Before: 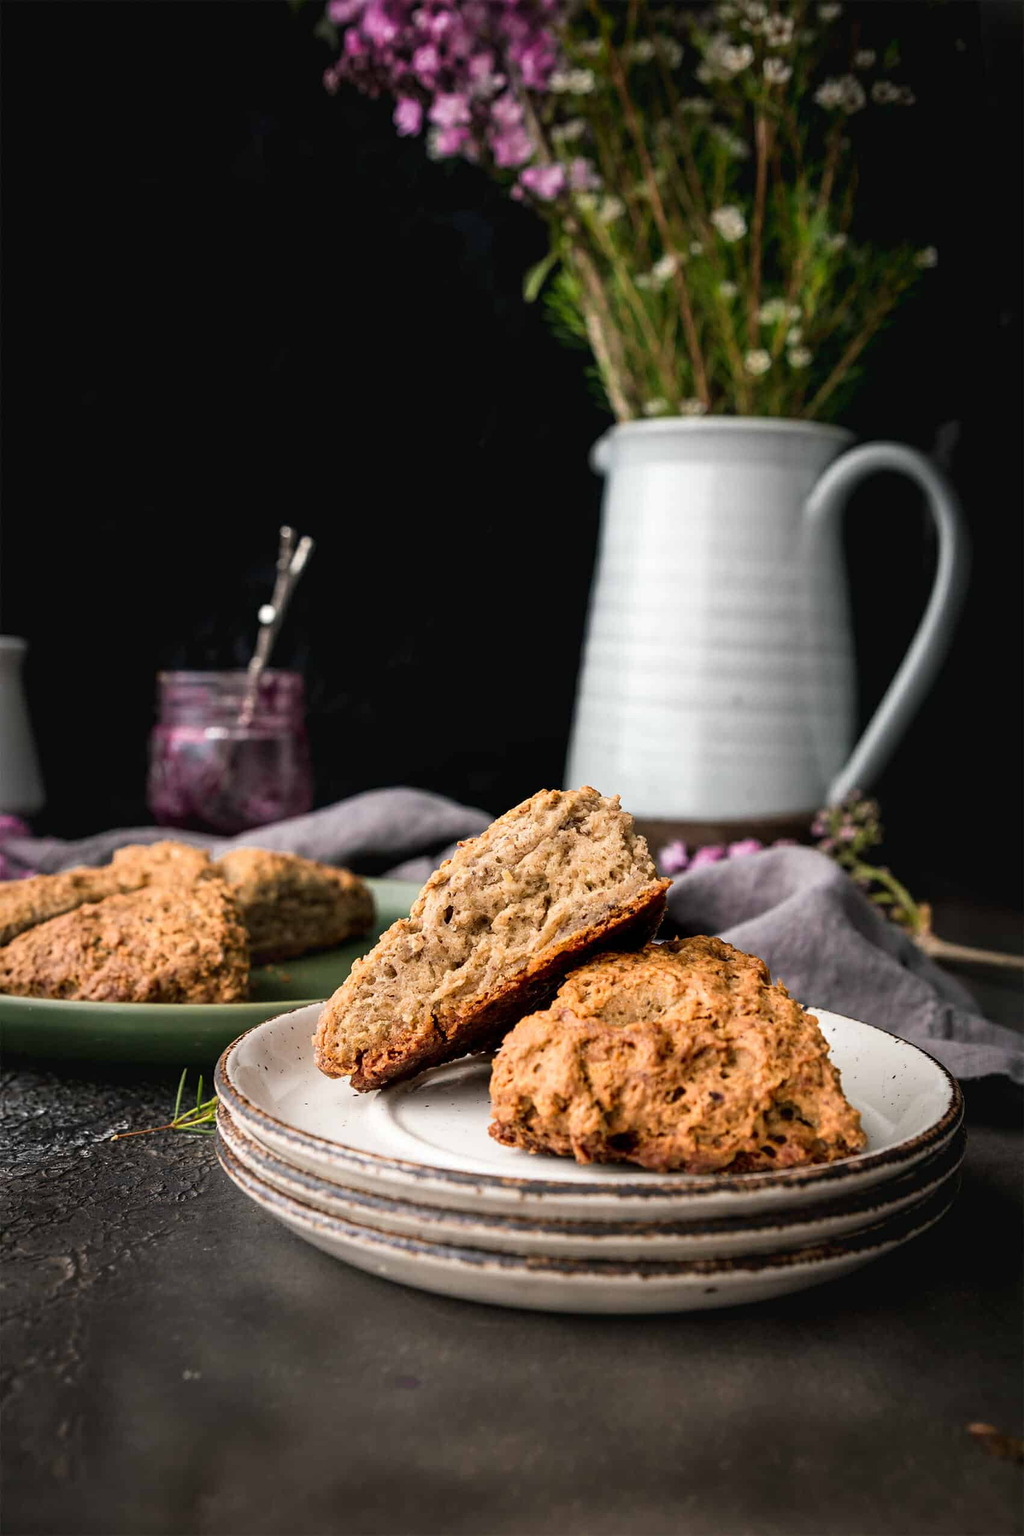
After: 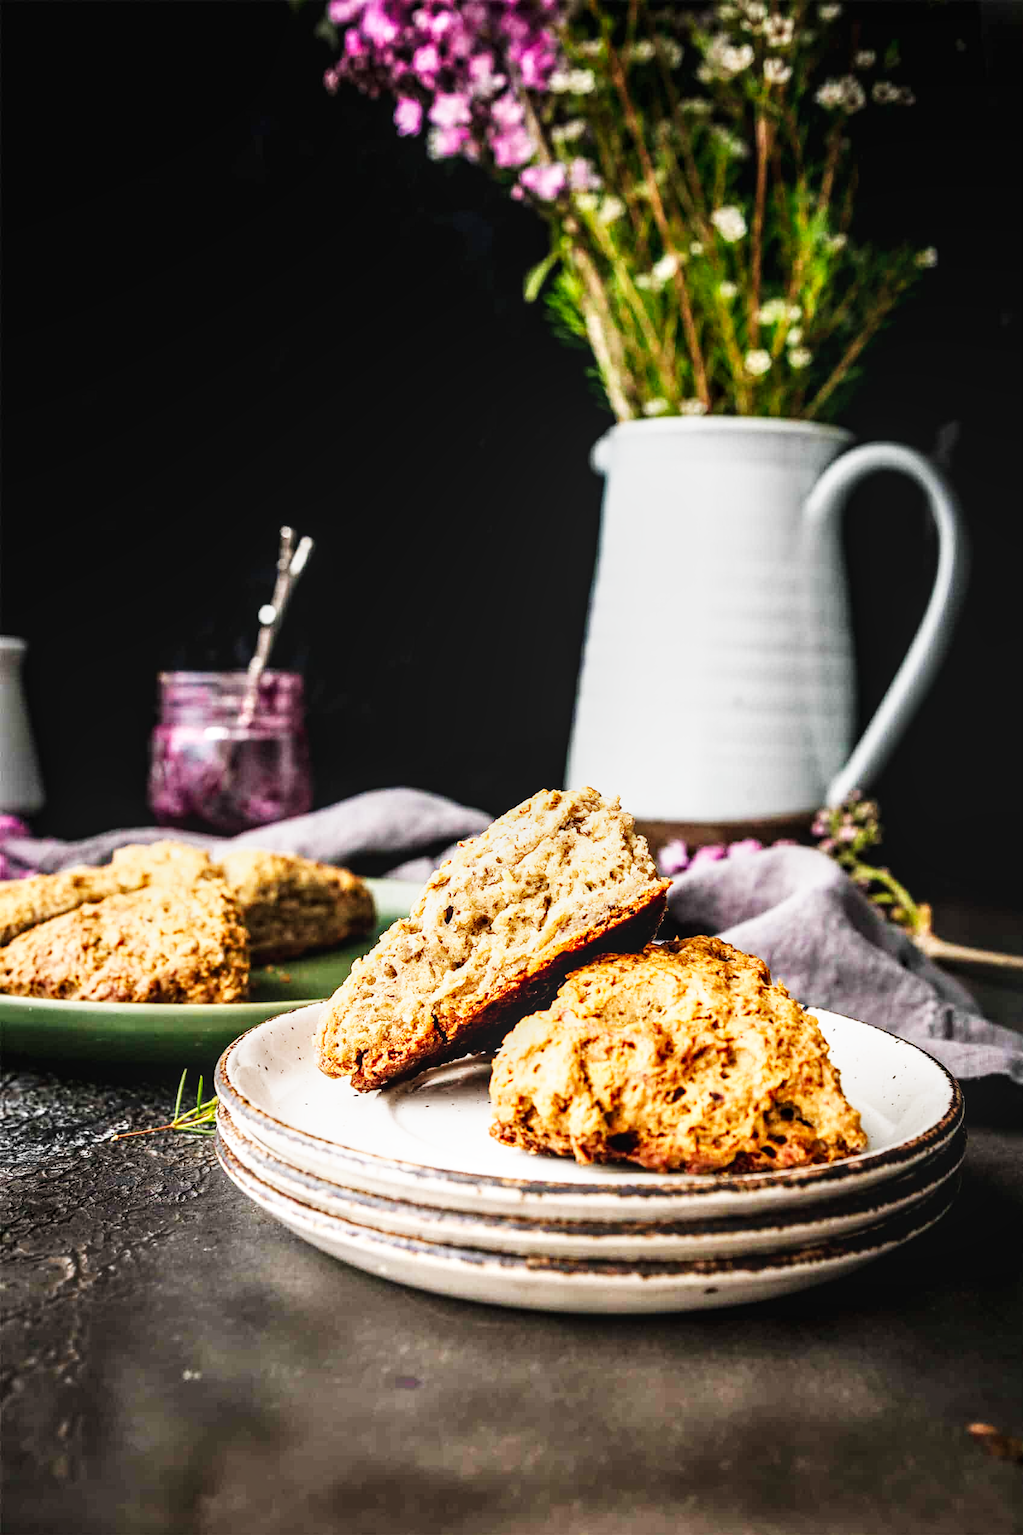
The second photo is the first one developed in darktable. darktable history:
base curve: curves: ch0 [(0, 0) (0.007, 0.004) (0.027, 0.03) (0.046, 0.07) (0.207, 0.54) (0.442, 0.872) (0.673, 0.972) (1, 1)], preserve colors none
local contrast: on, module defaults
exposure: black level correction -0.001, exposure 0.08 EV, compensate highlight preservation false
